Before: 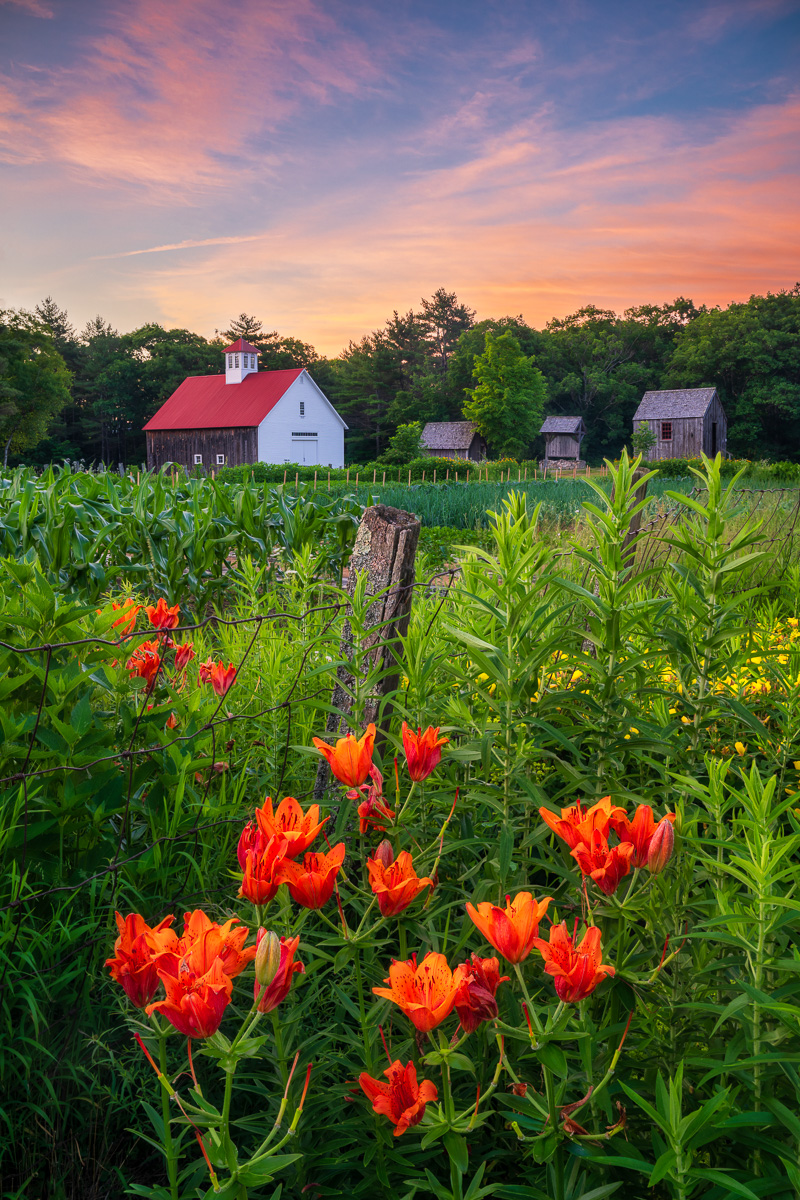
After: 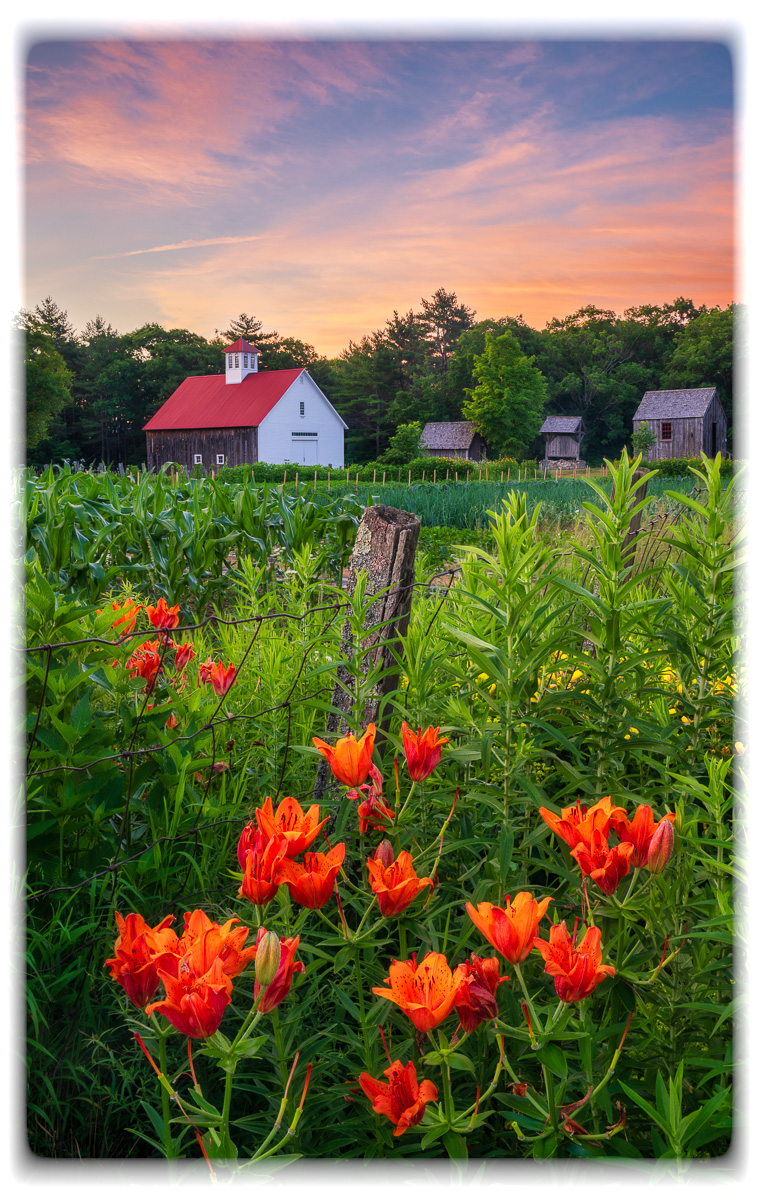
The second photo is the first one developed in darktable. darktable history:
crop and rotate: right 5.167%
vignetting: fall-off start 93%, fall-off radius 5%, brightness 1, saturation -0.49, automatic ratio true, width/height ratio 1.332, shape 0.04, unbound false
